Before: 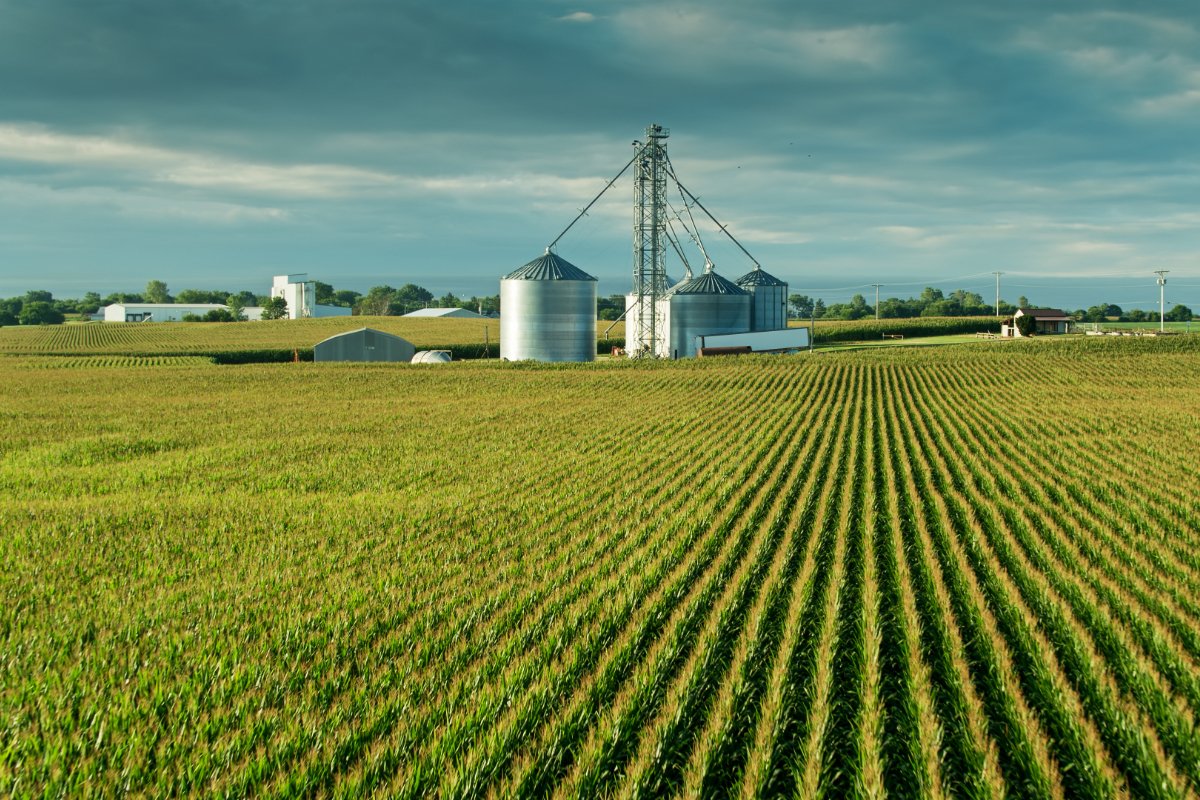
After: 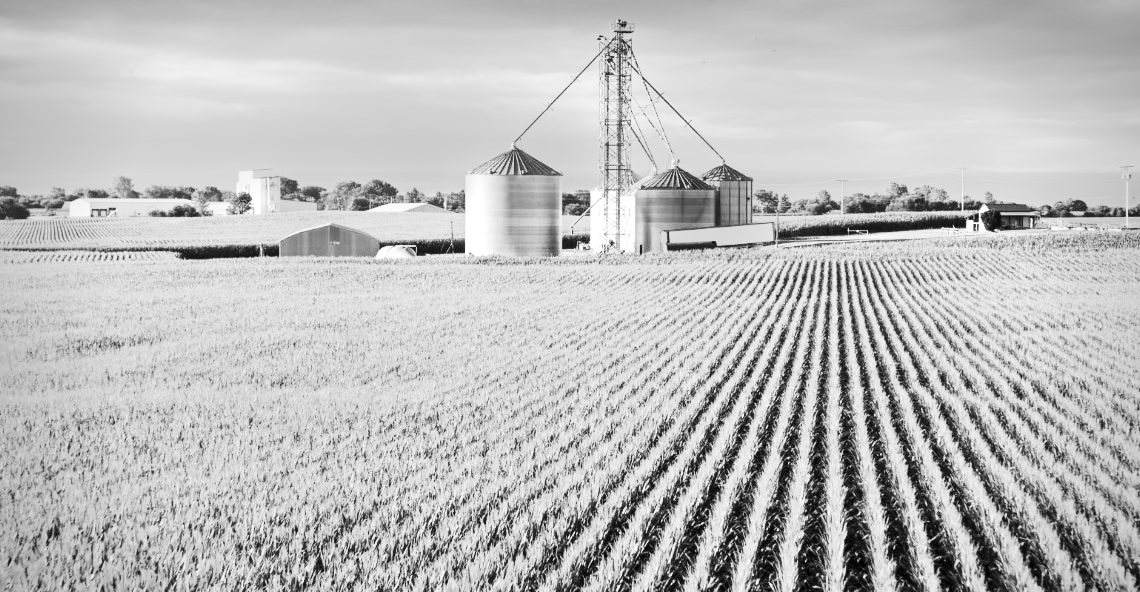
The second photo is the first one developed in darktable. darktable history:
color balance: mode lift, gamma, gain (sRGB), lift [1, 1.049, 1, 1]
crop and rotate: left 2.991%, top 13.302%, right 1.981%, bottom 12.636%
vignetting: on, module defaults
monochrome: a 26.22, b 42.67, size 0.8
exposure: black level correction 0, exposure 1.4 EV, compensate highlight preservation false
local contrast: highlights 100%, shadows 100%, detail 120%, midtone range 0.2
contrast brightness saturation: contrast 0.4, brightness 0.1, saturation 0.21
